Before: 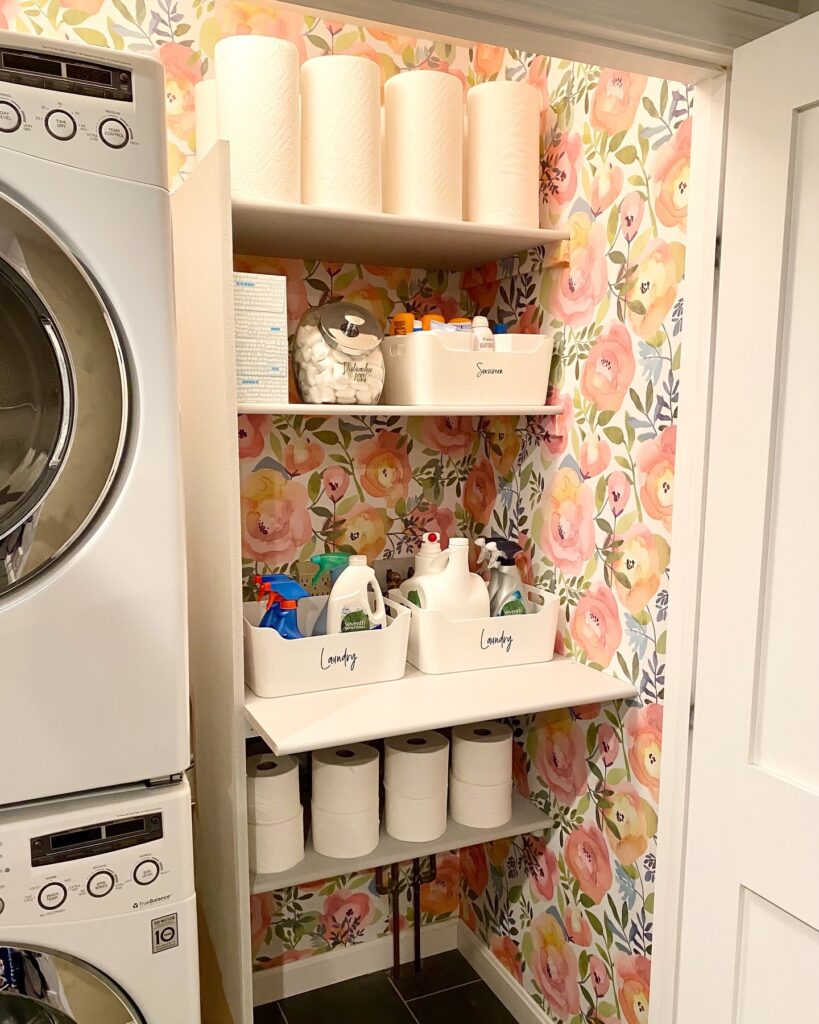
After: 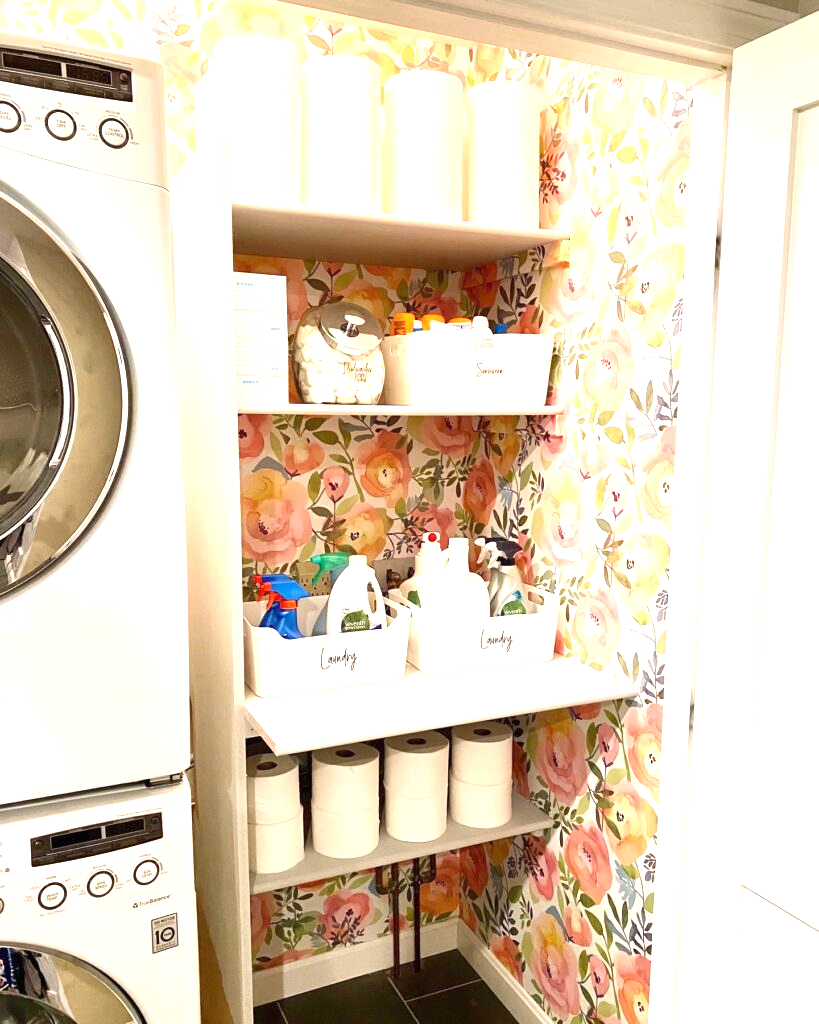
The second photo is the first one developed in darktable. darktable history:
exposure: black level correction 0, exposure 1.126 EV, compensate exposure bias true, compensate highlight preservation false
